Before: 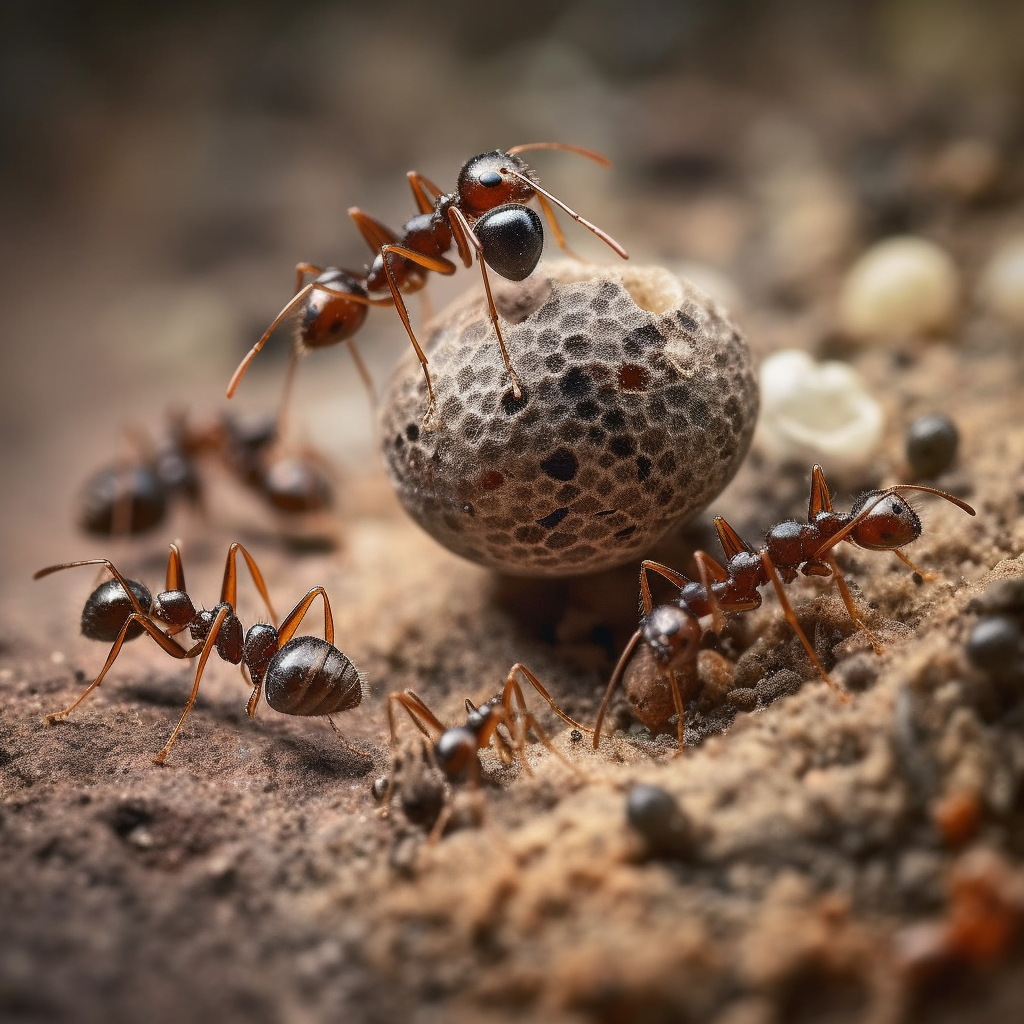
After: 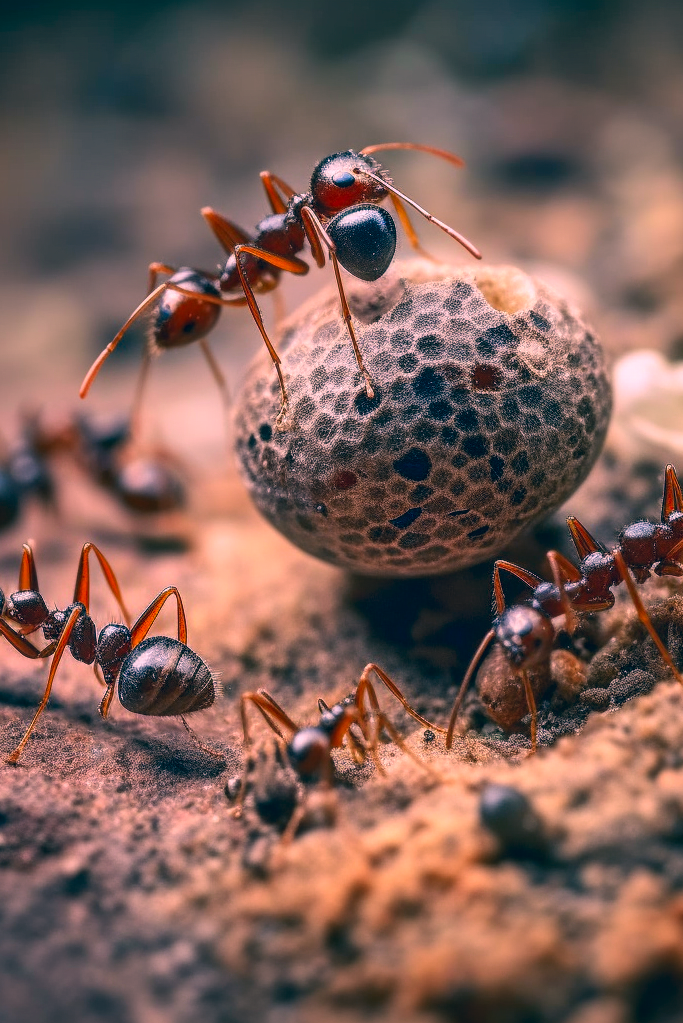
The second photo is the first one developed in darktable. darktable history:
crop and rotate: left 14.439%, right 18.801%
local contrast: on, module defaults
color correction: highlights a* 16.42, highlights b* 0.202, shadows a* -14.6, shadows b* -14.22, saturation 1.55
